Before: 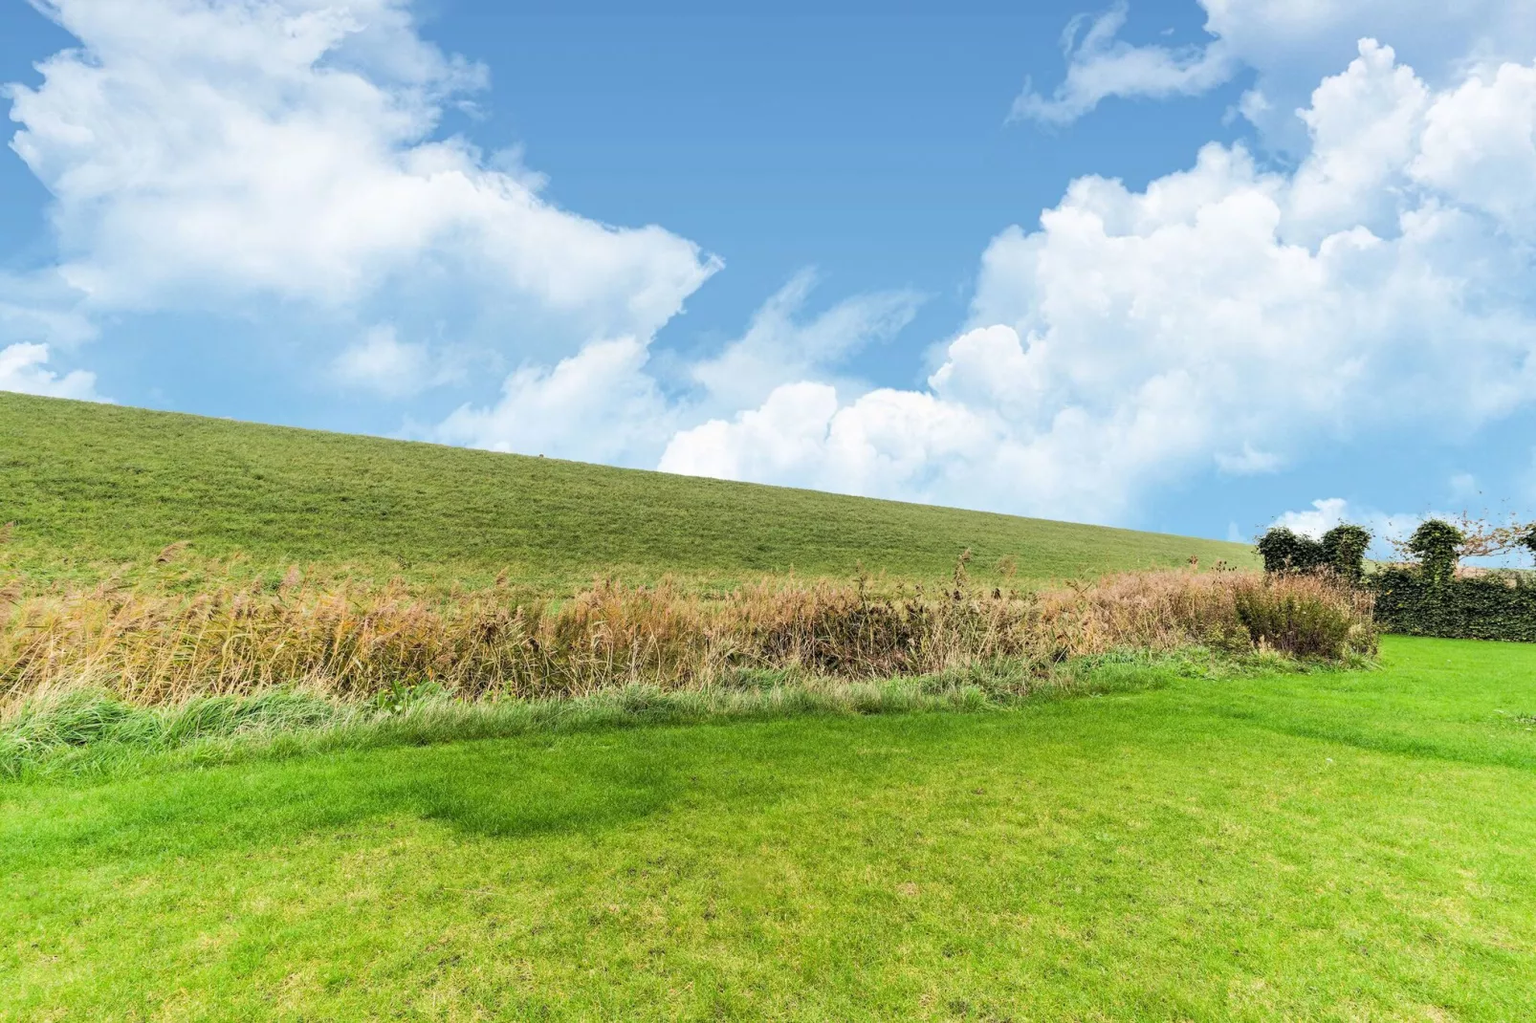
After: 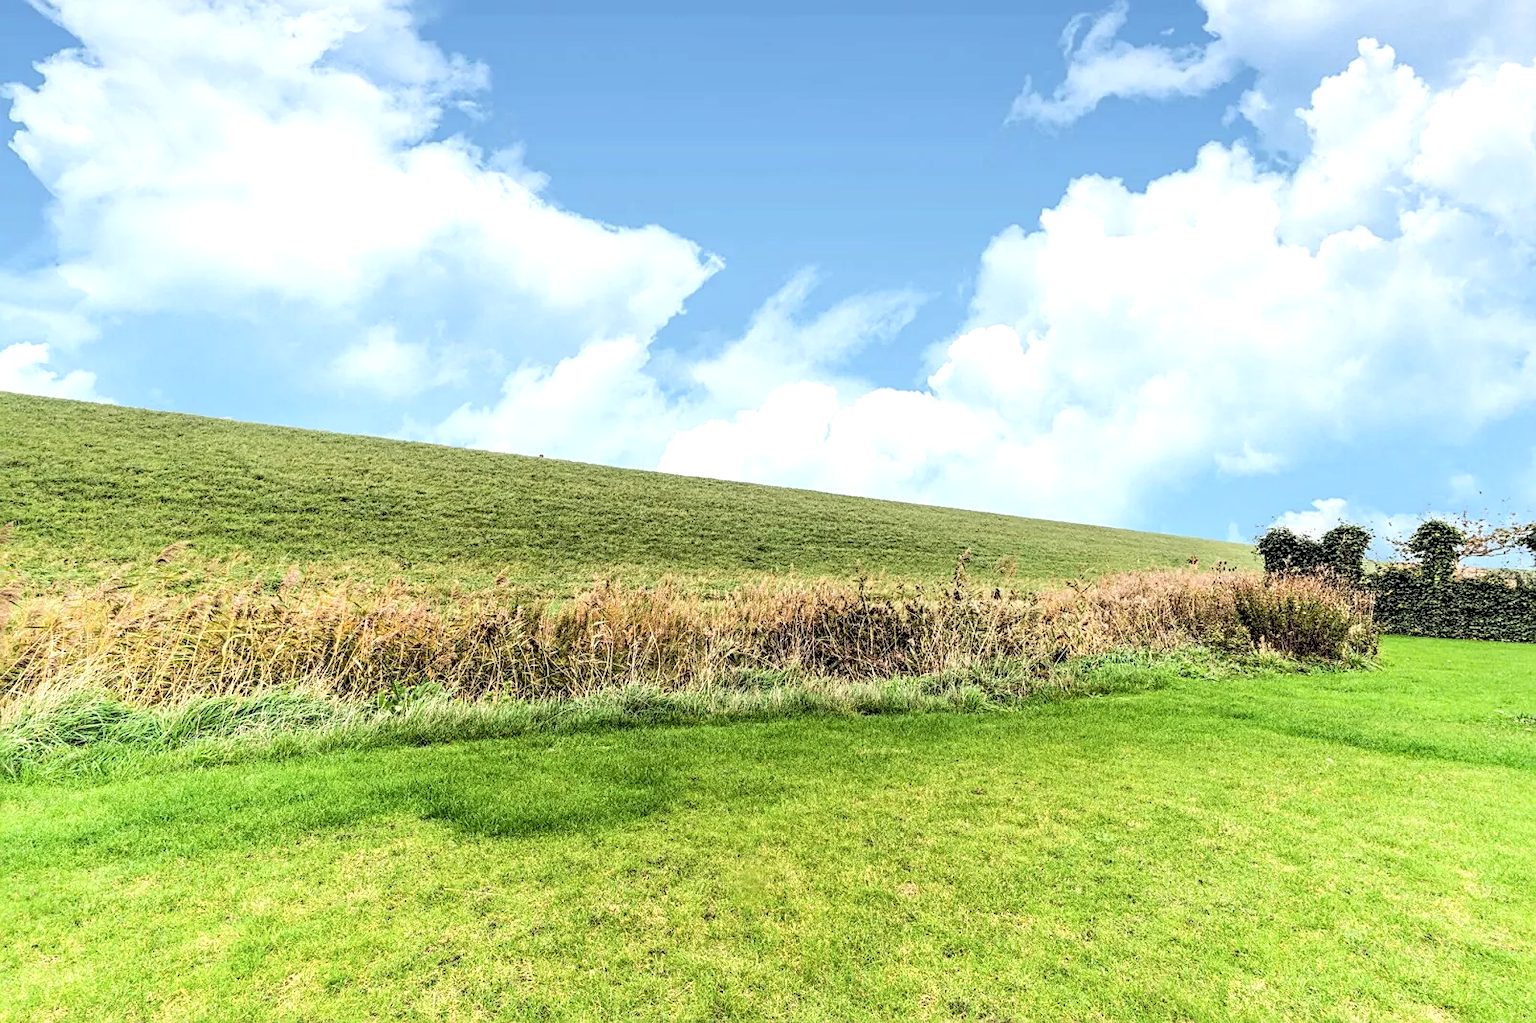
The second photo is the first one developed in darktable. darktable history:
local contrast: highlights 60%, shadows 60%, detail 160%
contrast brightness saturation: contrast 0.14, brightness 0.21
sharpen: on, module defaults
